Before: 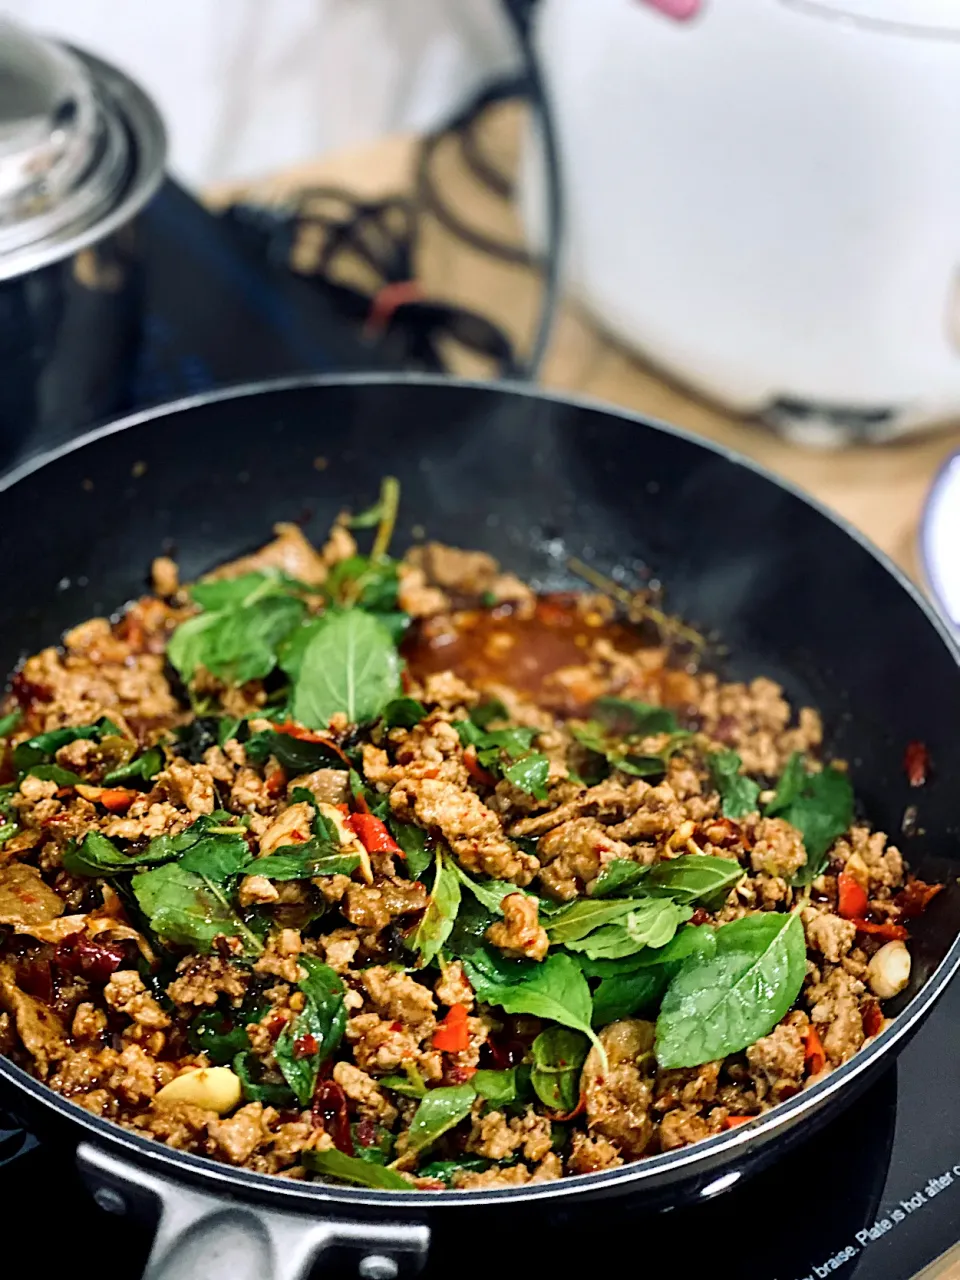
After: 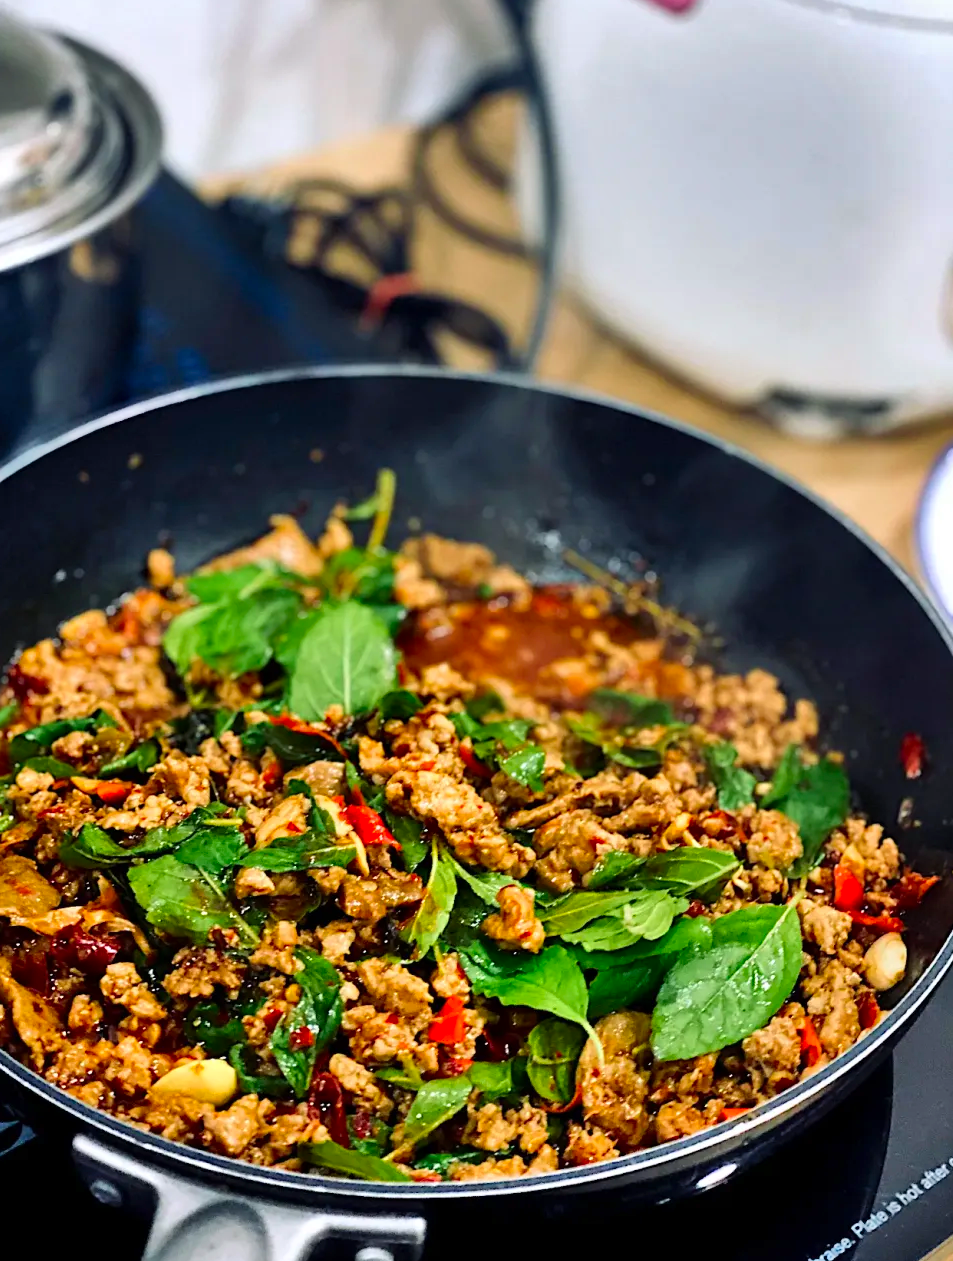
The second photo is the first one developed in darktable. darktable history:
color correction: highlights b* 0.013, saturation 1.33
shadows and highlights: shadows 52.8, soften with gaussian
crop: left 0.483%, top 0.695%, right 0.165%, bottom 0.759%
